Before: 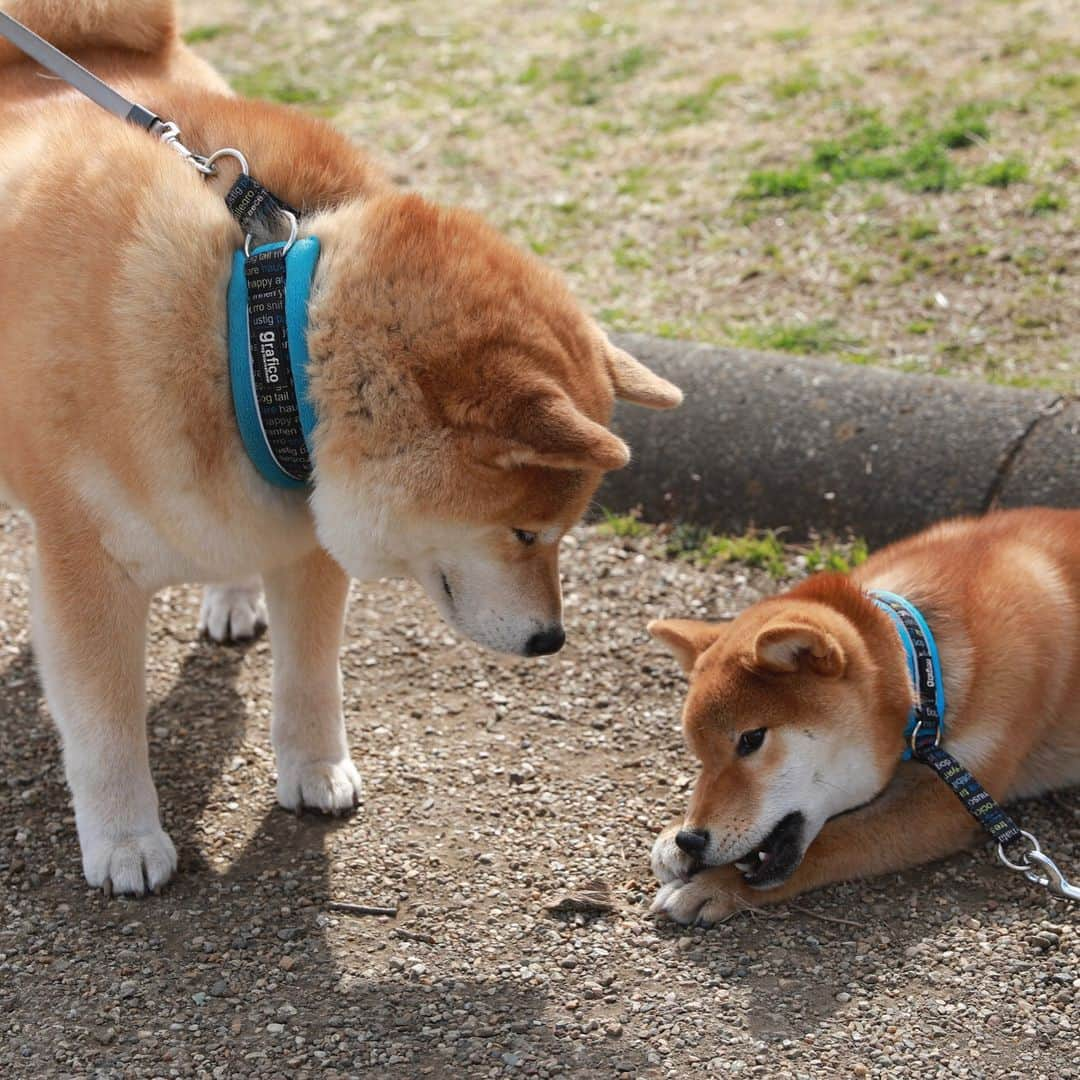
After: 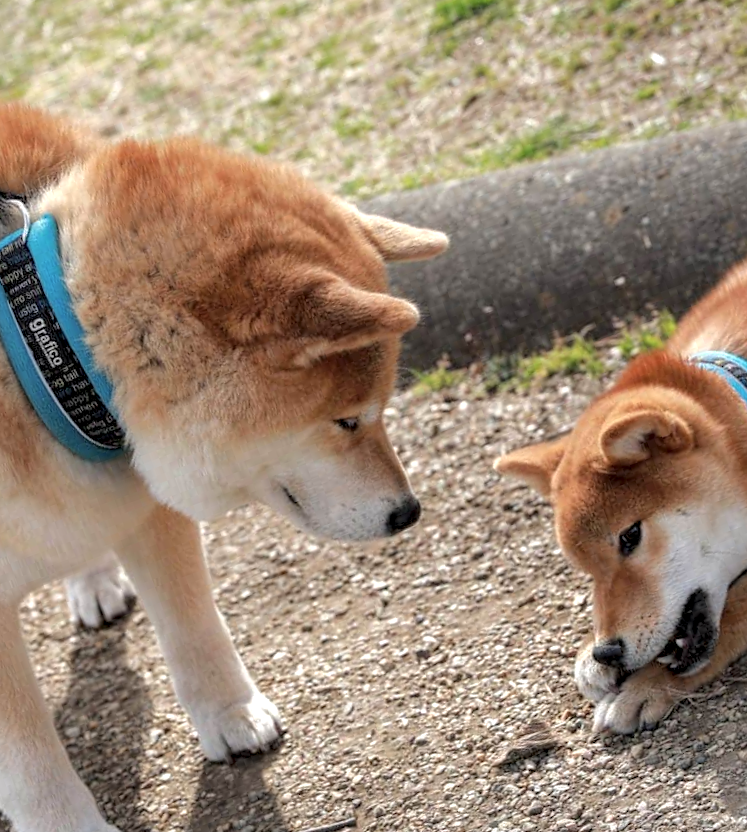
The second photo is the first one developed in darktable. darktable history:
crop and rotate: angle 20.04°, left 6.958%, right 4.353%, bottom 1.176%
tone curve: curves: ch0 [(0, 0) (0.004, 0.008) (0.077, 0.156) (0.169, 0.29) (0.774, 0.774) (1, 1)], color space Lab, independent channels, preserve colors none
local contrast: highlights 60%, shadows 62%, detail 160%
